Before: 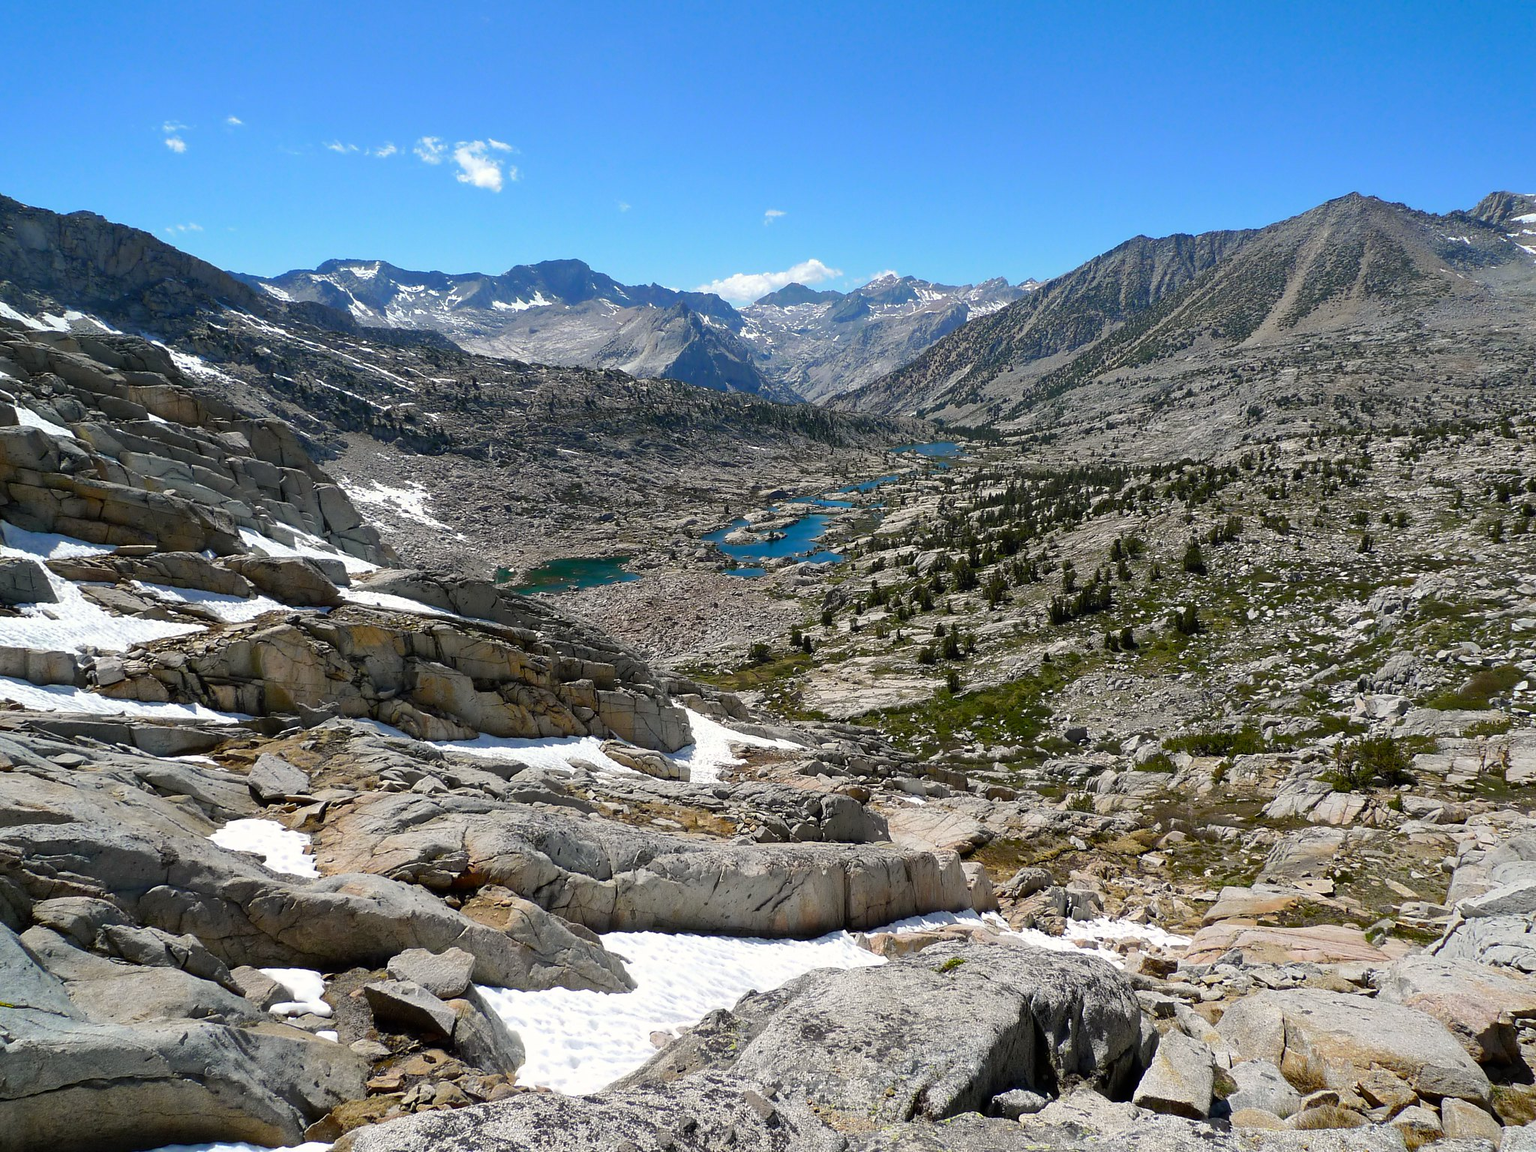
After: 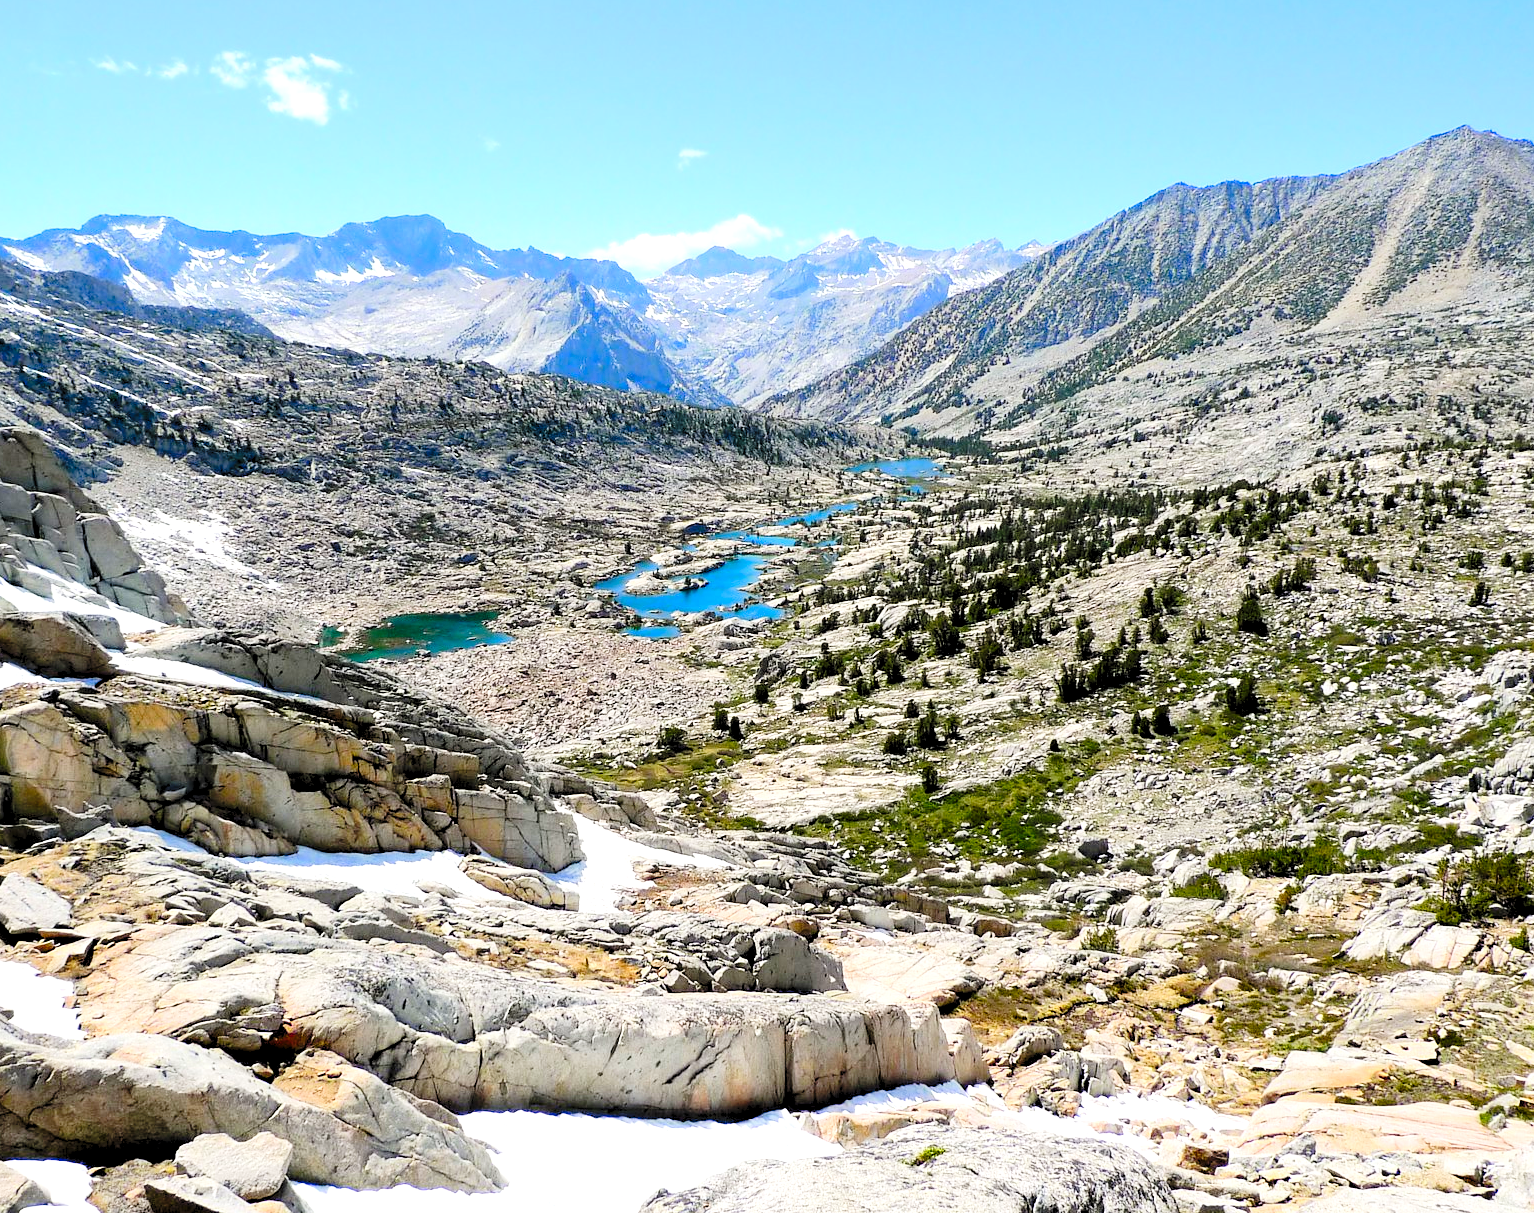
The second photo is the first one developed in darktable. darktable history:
exposure: compensate highlight preservation false
tone equalizer: -8 EV -0.777 EV, -7 EV -0.68 EV, -6 EV -0.582 EV, -5 EV -0.37 EV, -3 EV 0.404 EV, -2 EV 0.6 EV, -1 EV 0.678 EV, +0 EV 0.733 EV, edges refinement/feathering 500, mask exposure compensation -1.57 EV, preserve details no
crop: left 16.668%, top 8.534%, right 8.412%, bottom 12.437%
levels: levels [0.008, 0.318, 0.836]
filmic rgb: black relative exposure -7.65 EV, white relative exposure 4.56 EV, hardness 3.61, iterations of high-quality reconstruction 0
shadows and highlights: radius 330.4, shadows 54.4, highlights -98.8, compress 94.32%, soften with gaussian
